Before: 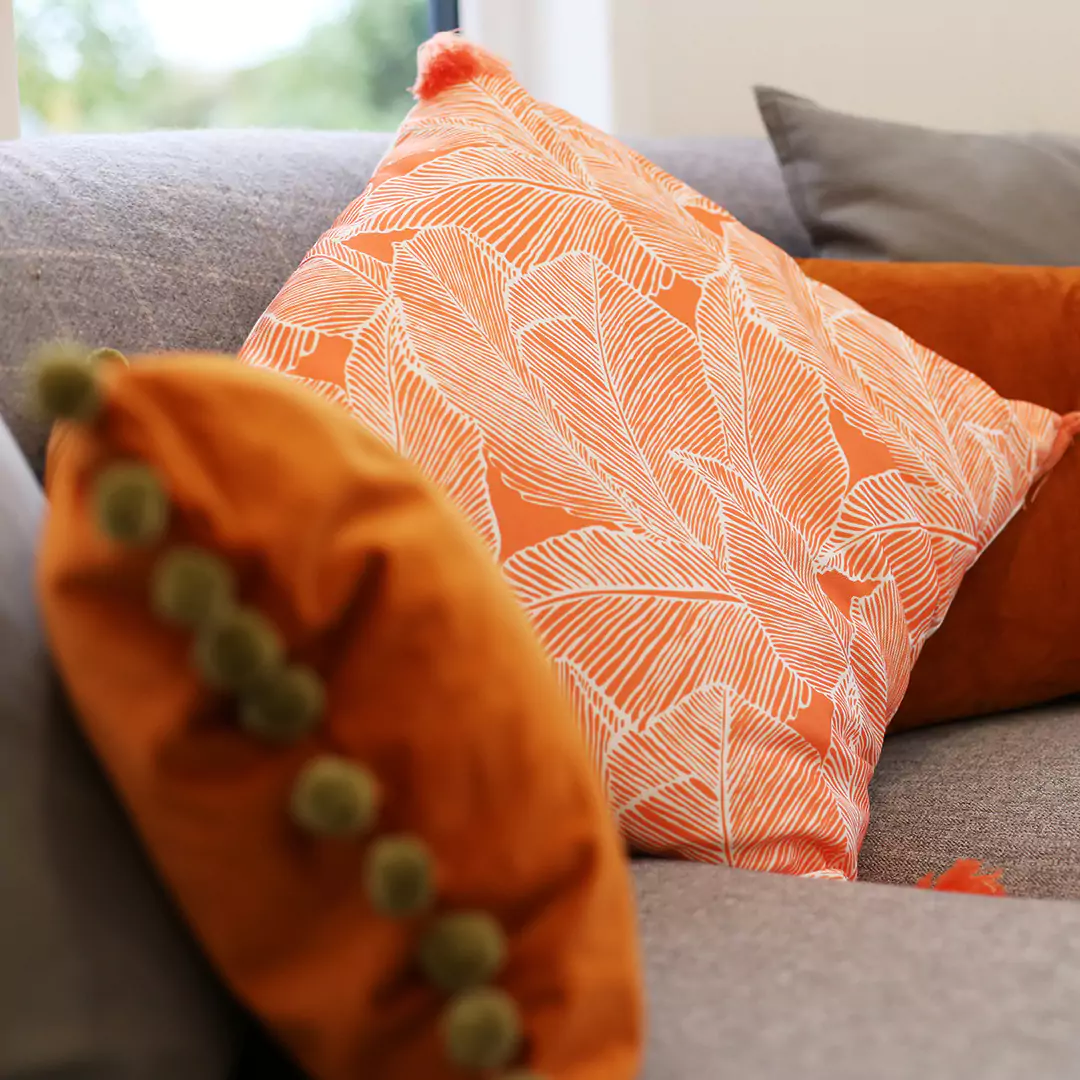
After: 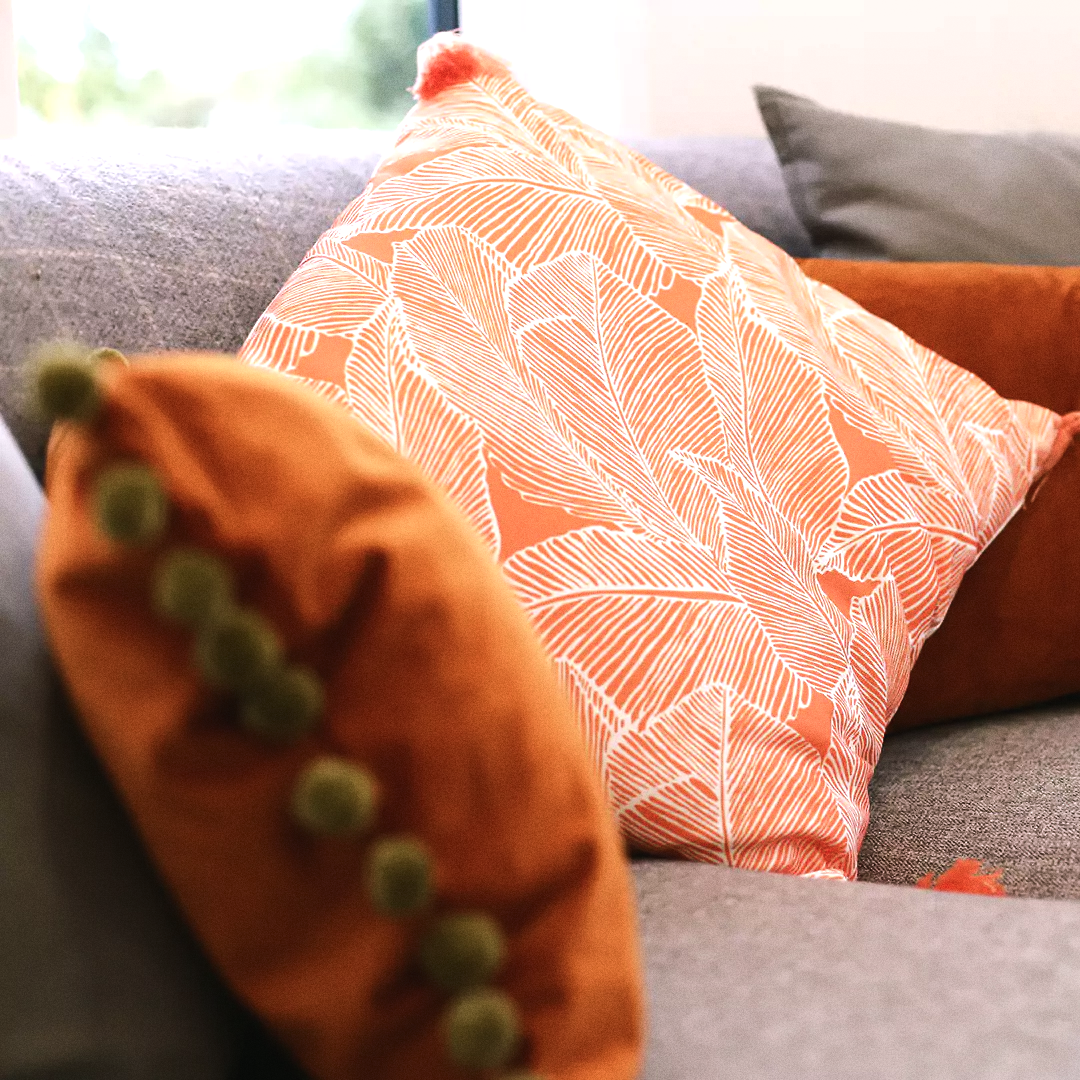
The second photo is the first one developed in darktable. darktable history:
grain: coarseness 0.47 ISO
color balance rgb: shadows lift › chroma 2%, shadows lift › hue 135.47°, highlights gain › chroma 2%, highlights gain › hue 291.01°, global offset › luminance 0.5%, perceptual saturation grading › global saturation -10.8%, perceptual saturation grading › highlights -26.83%, perceptual saturation grading › shadows 21.25%, perceptual brilliance grading › highlights 17.77%, perceptual brilliance grading › mid-tones 31.71%, perceptual brilliance grading › shadows -31.01%, global vibrance 24.91%
